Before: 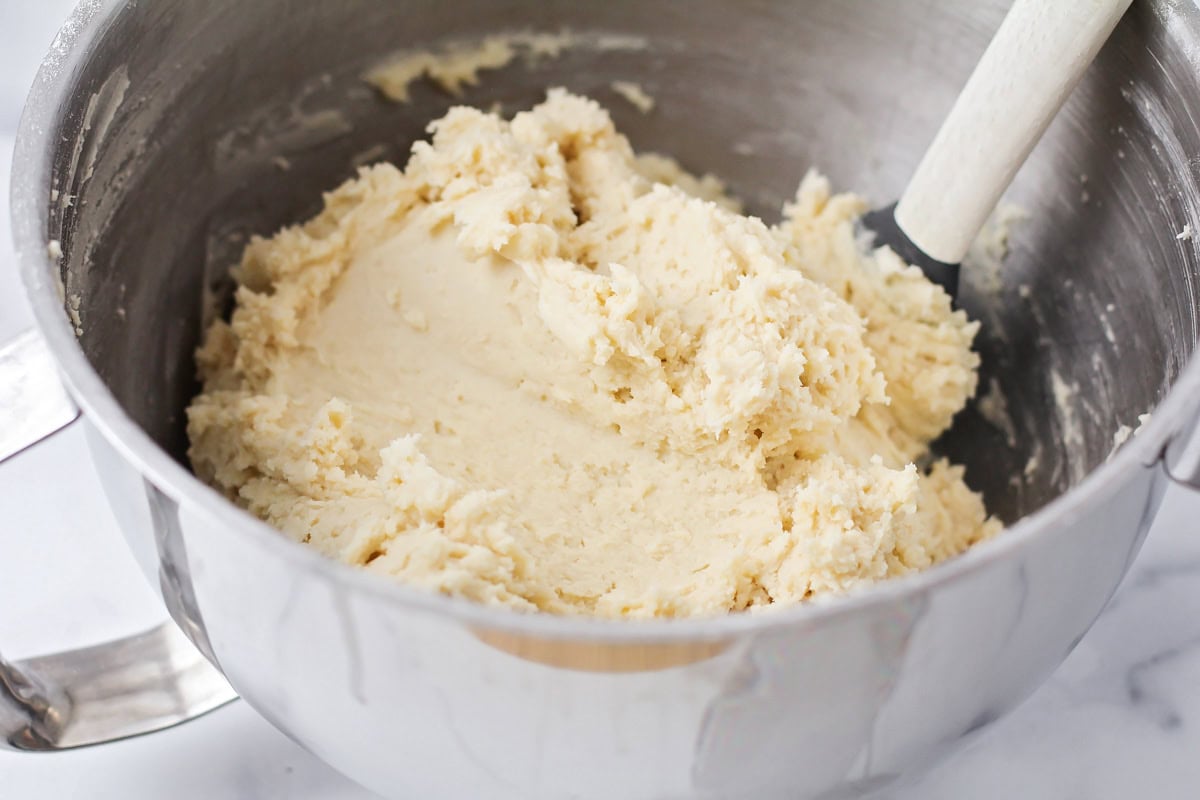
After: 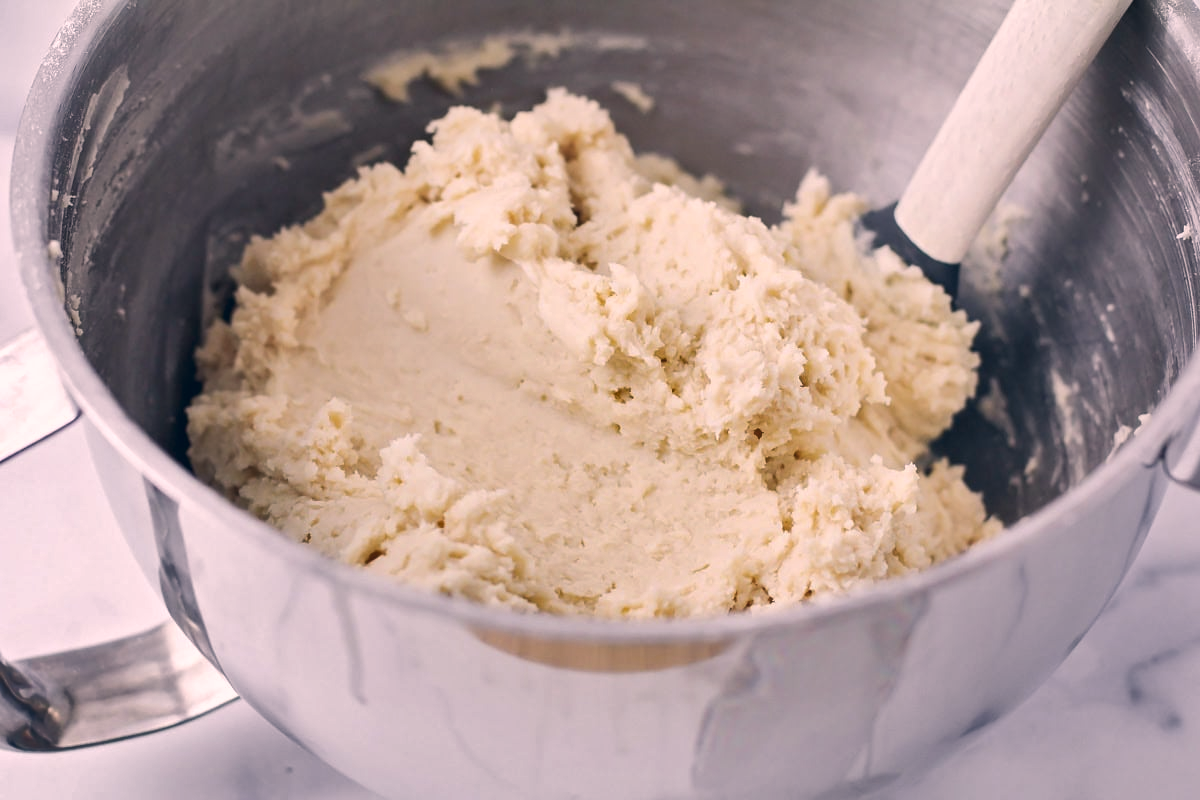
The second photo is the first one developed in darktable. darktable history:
color correction: highlights a* 13.88, highlights b* 5.64, shadows a* -4.91, shadows b* -15.93, saturation 0.849
shadows and highlights: shadows 52.4, shadows color adjustment 98.01%, highlights color adjustment 58.95%, soften with gaussian
